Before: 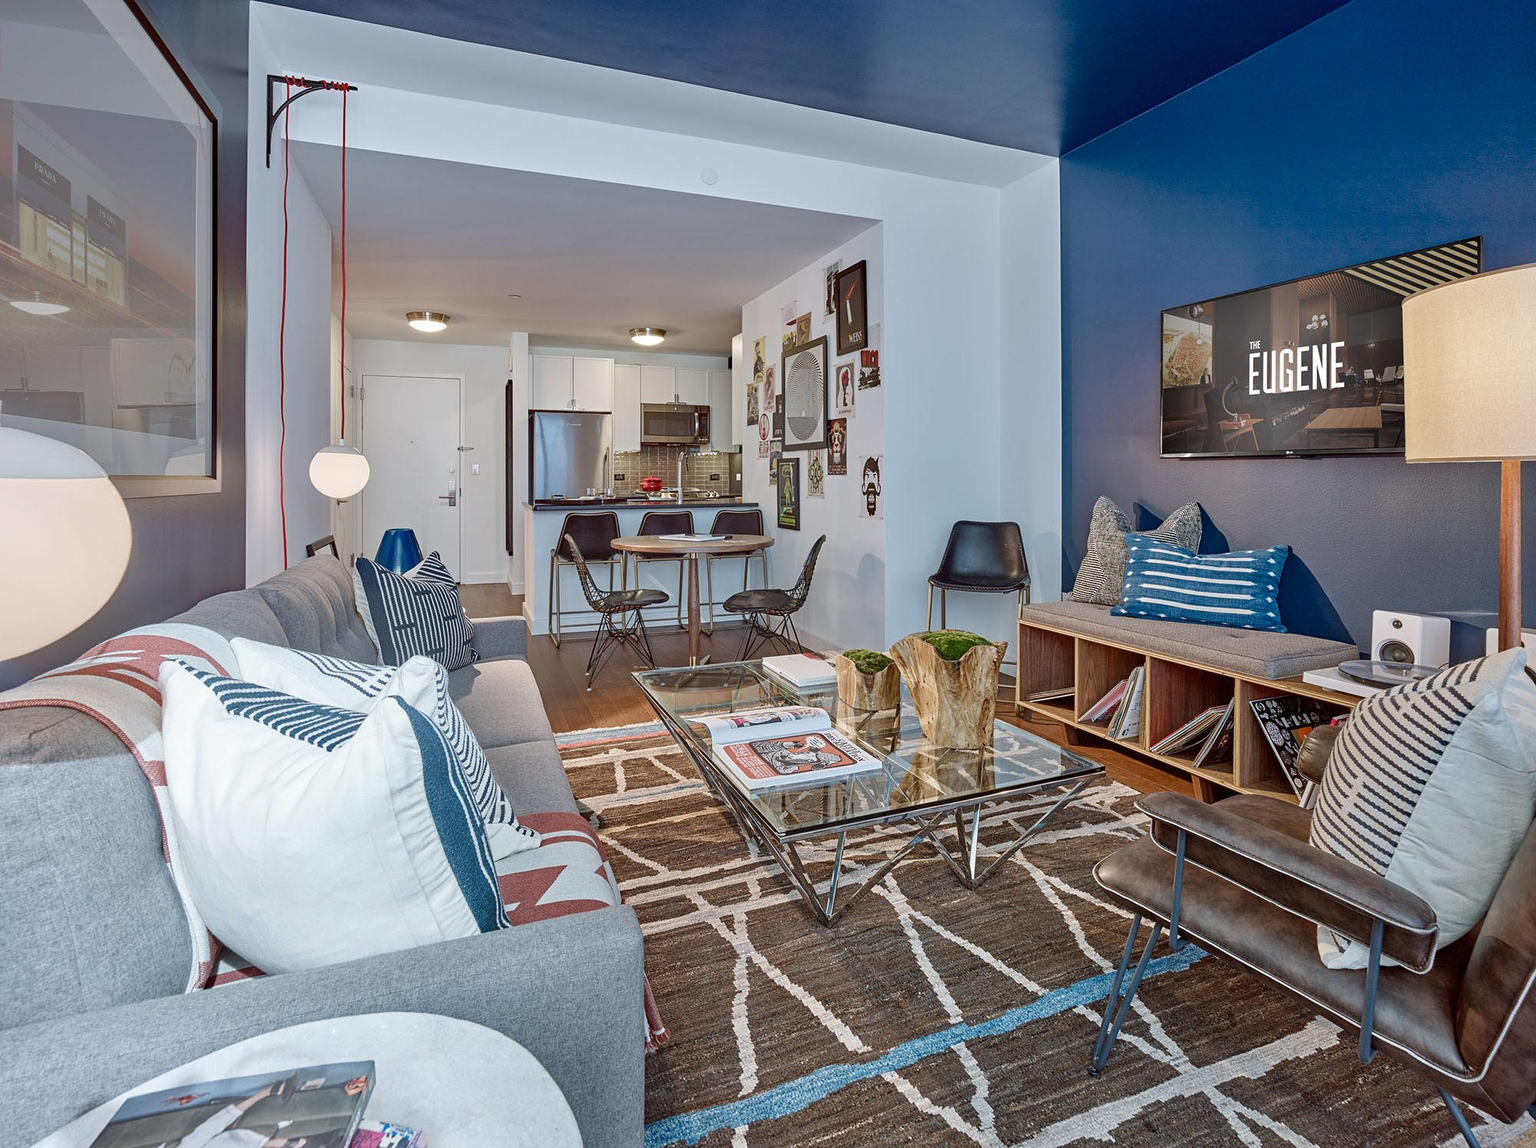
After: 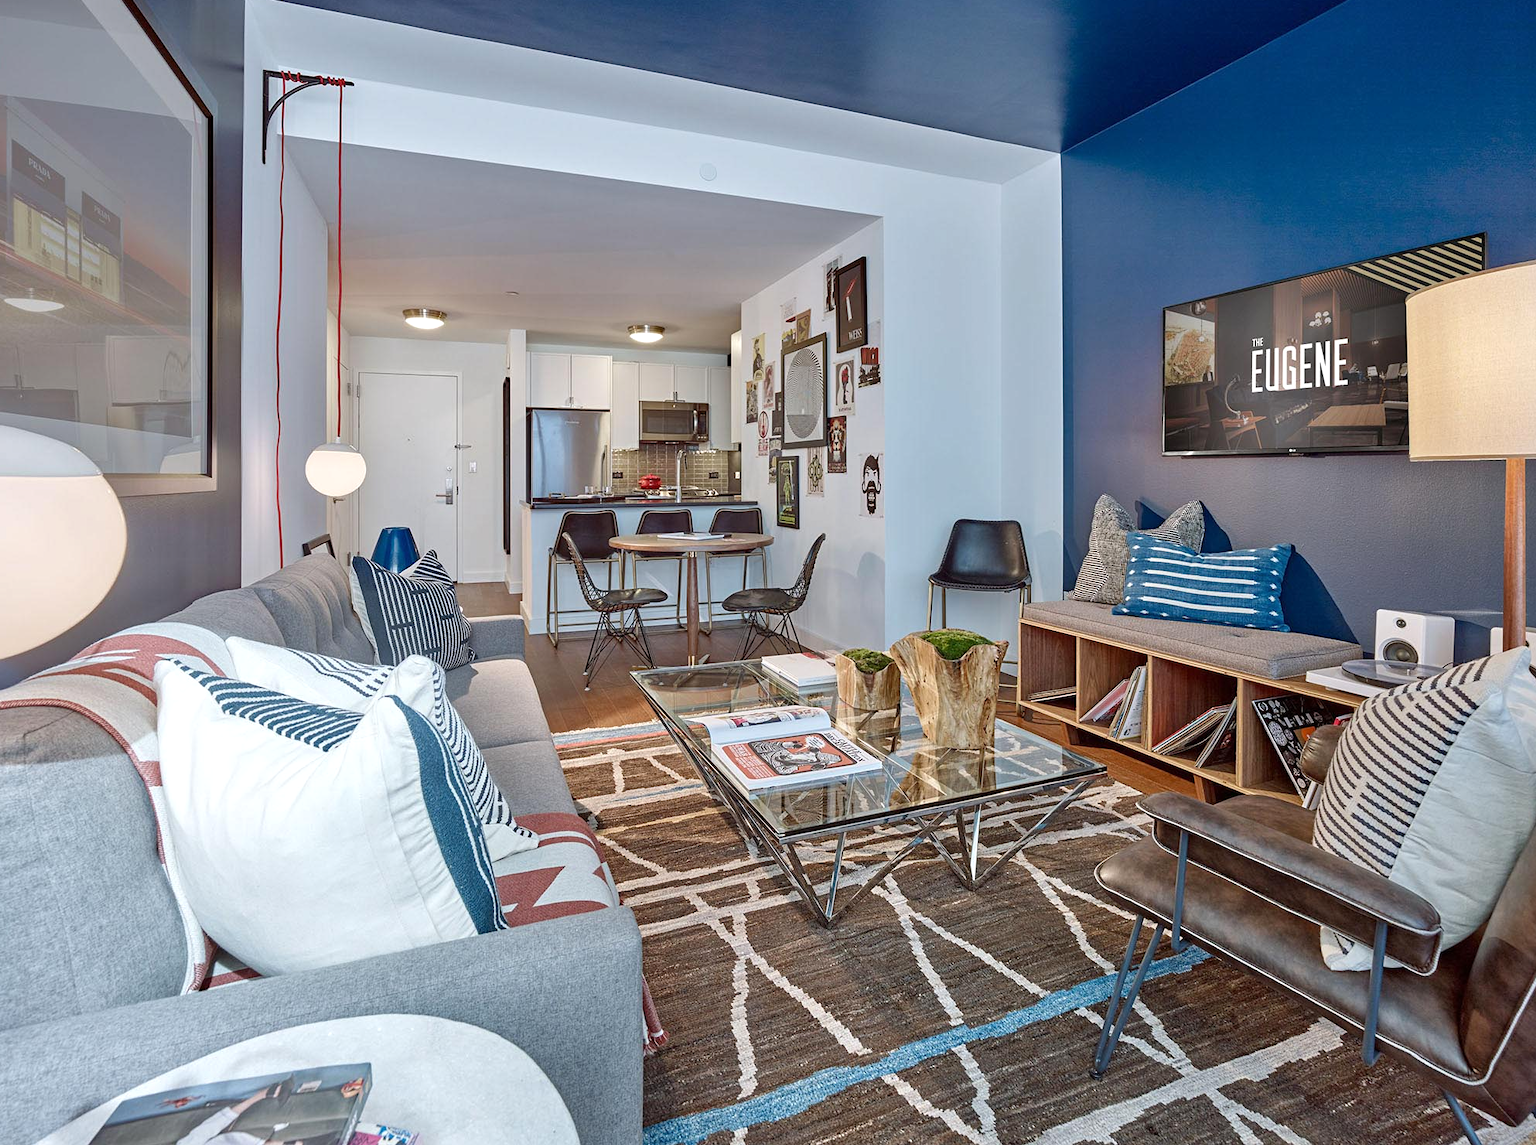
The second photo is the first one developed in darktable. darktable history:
exposure: exposure 0.2 EV, compensate highlight preservation false
crop: left 0.434%, top 0.485%, right 0.244%, bottom 0.386%
